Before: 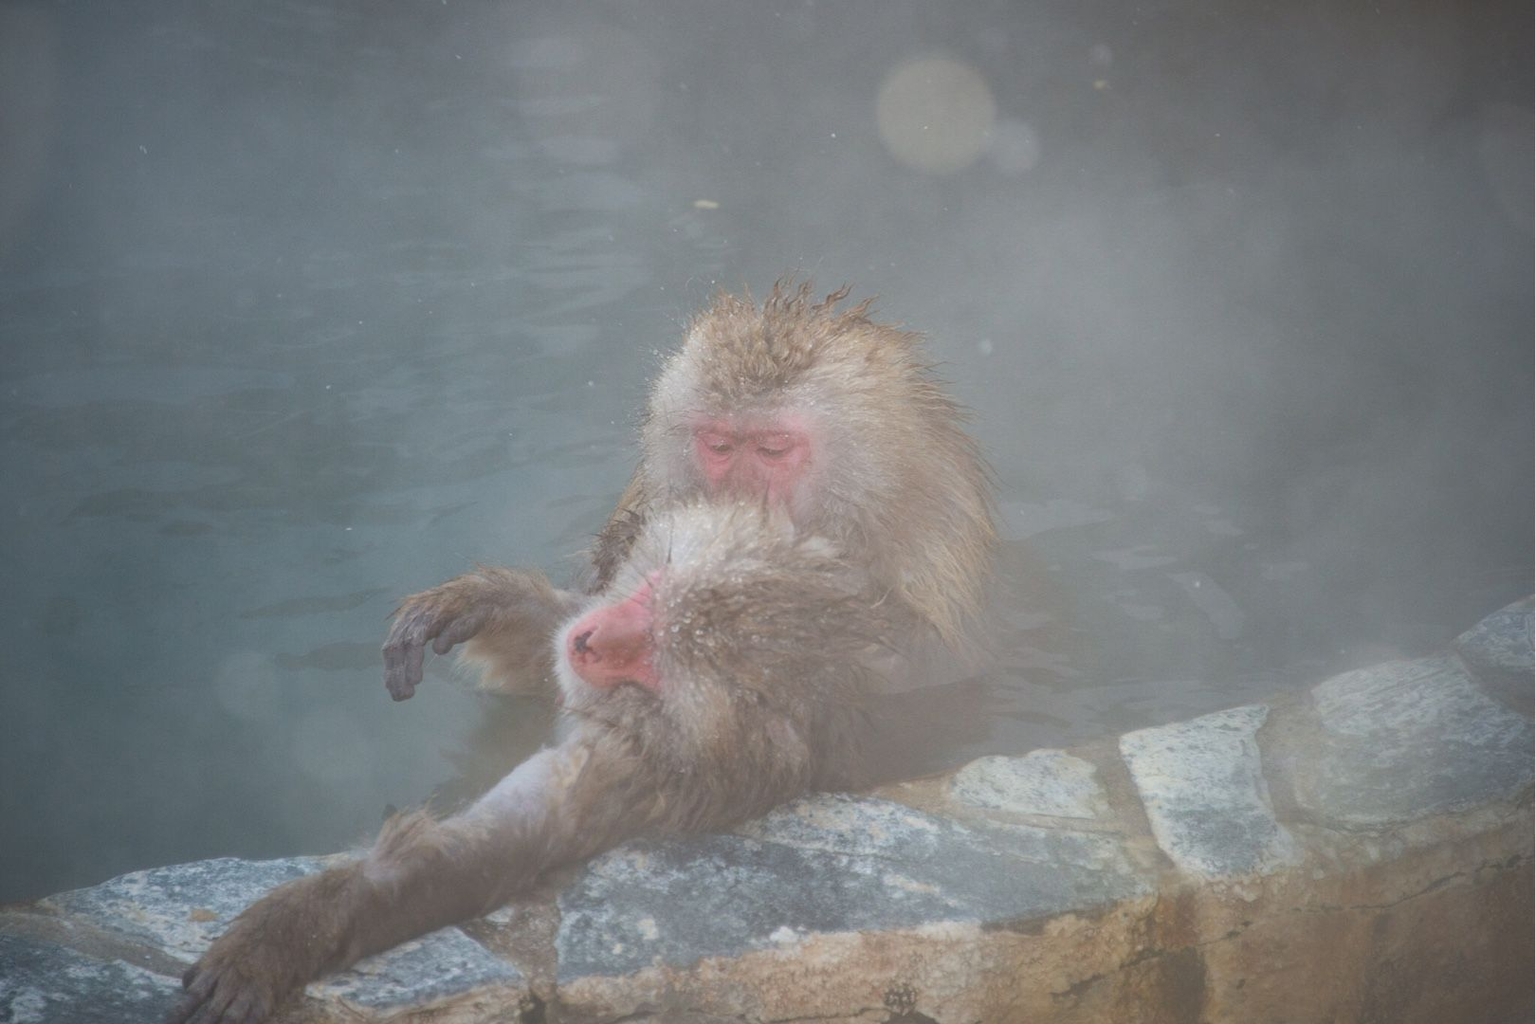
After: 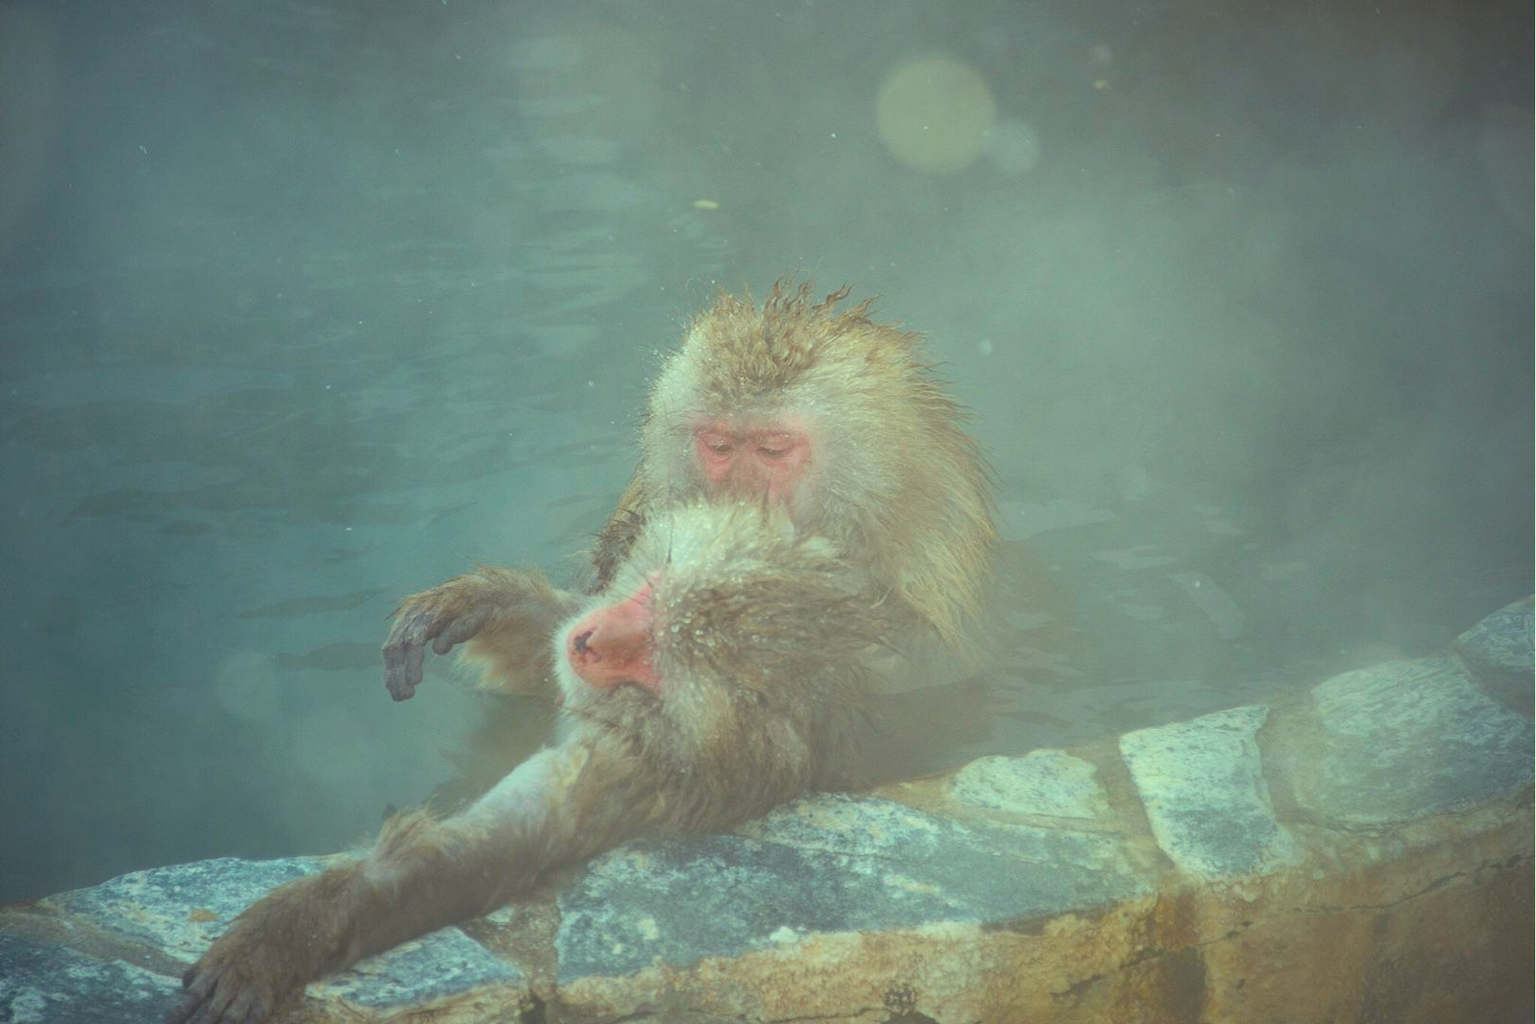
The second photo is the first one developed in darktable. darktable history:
color balance rgb: shadows lift › chroma 1.002%, shadows lift › hue 242.32°, highlights gain › luminance 15.58%, highlights gain › chroma 7.131%, highlights gain › hue 123.15°, perceptual saturation grading › global saturation 31.127%
